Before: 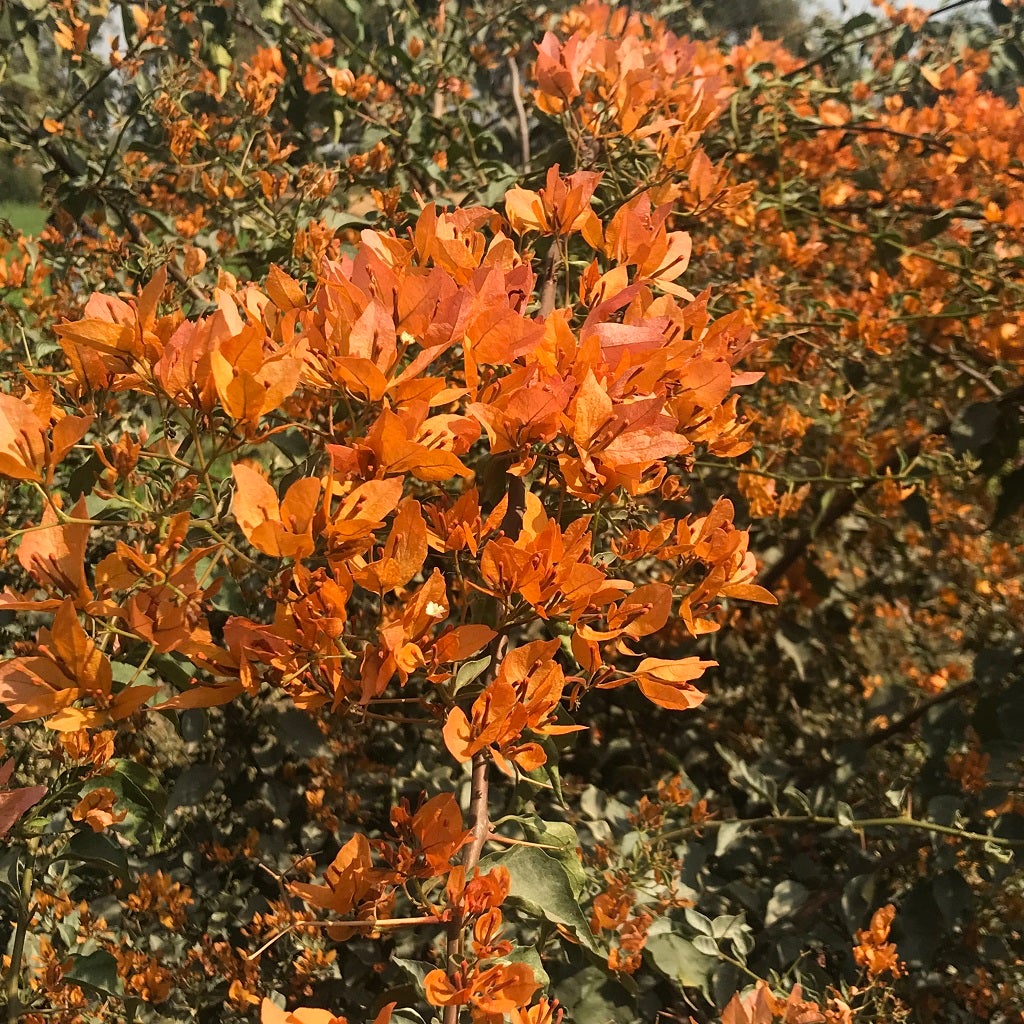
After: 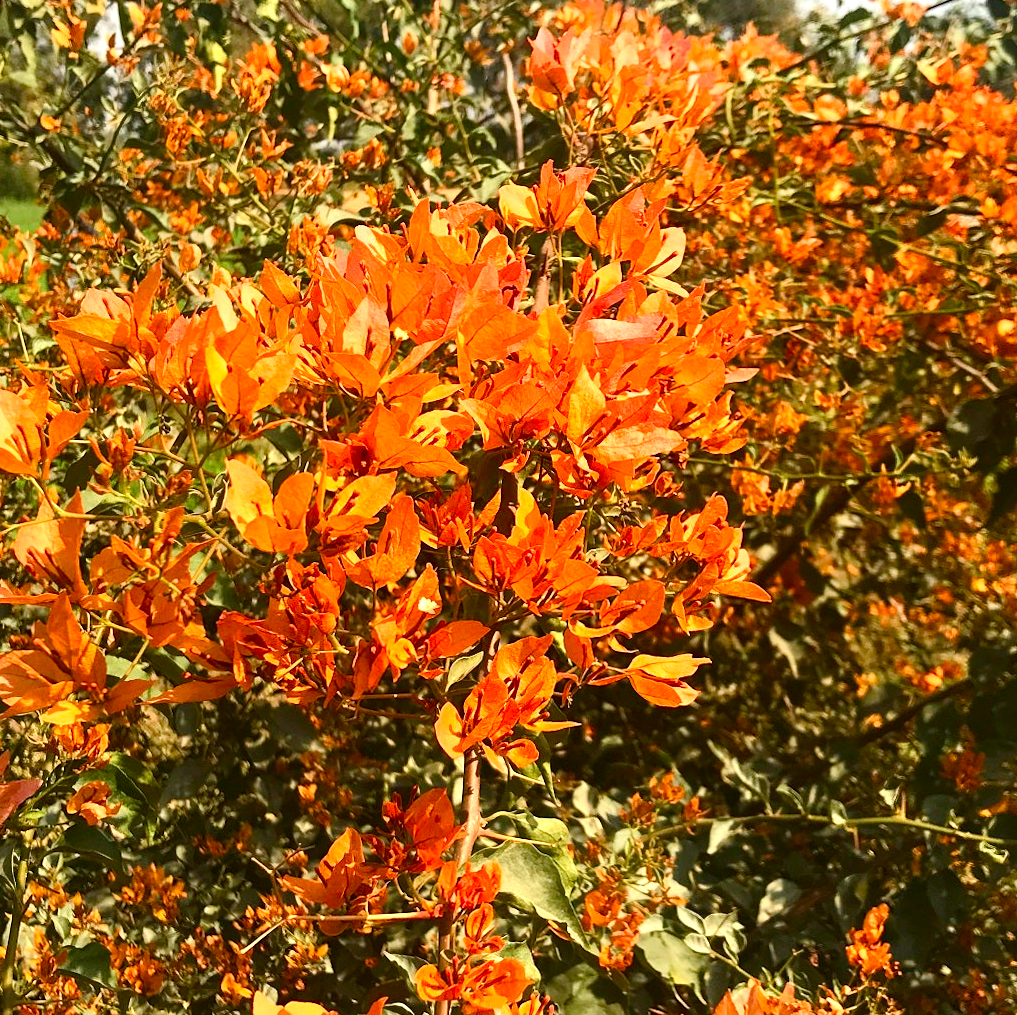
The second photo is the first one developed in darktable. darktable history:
exposure: black level correction 0, exposure 0.7 EV, compensate exposure bias true, compensate highlight preservation false
rotate and perspective: rotation 0.192°, lens shift (horizontal) -0.015, crop left 0.005, crop right 0.996, crop top 0.006, crop bottom 0.99
contrast brightness saturation: contrast 0.16, saturation 0.32
color balance rgb: perceptual saturation grading › global saturation 20%, perceptual saturation grading › highlights -25%, perceptual saturation grading › shadows 25%
